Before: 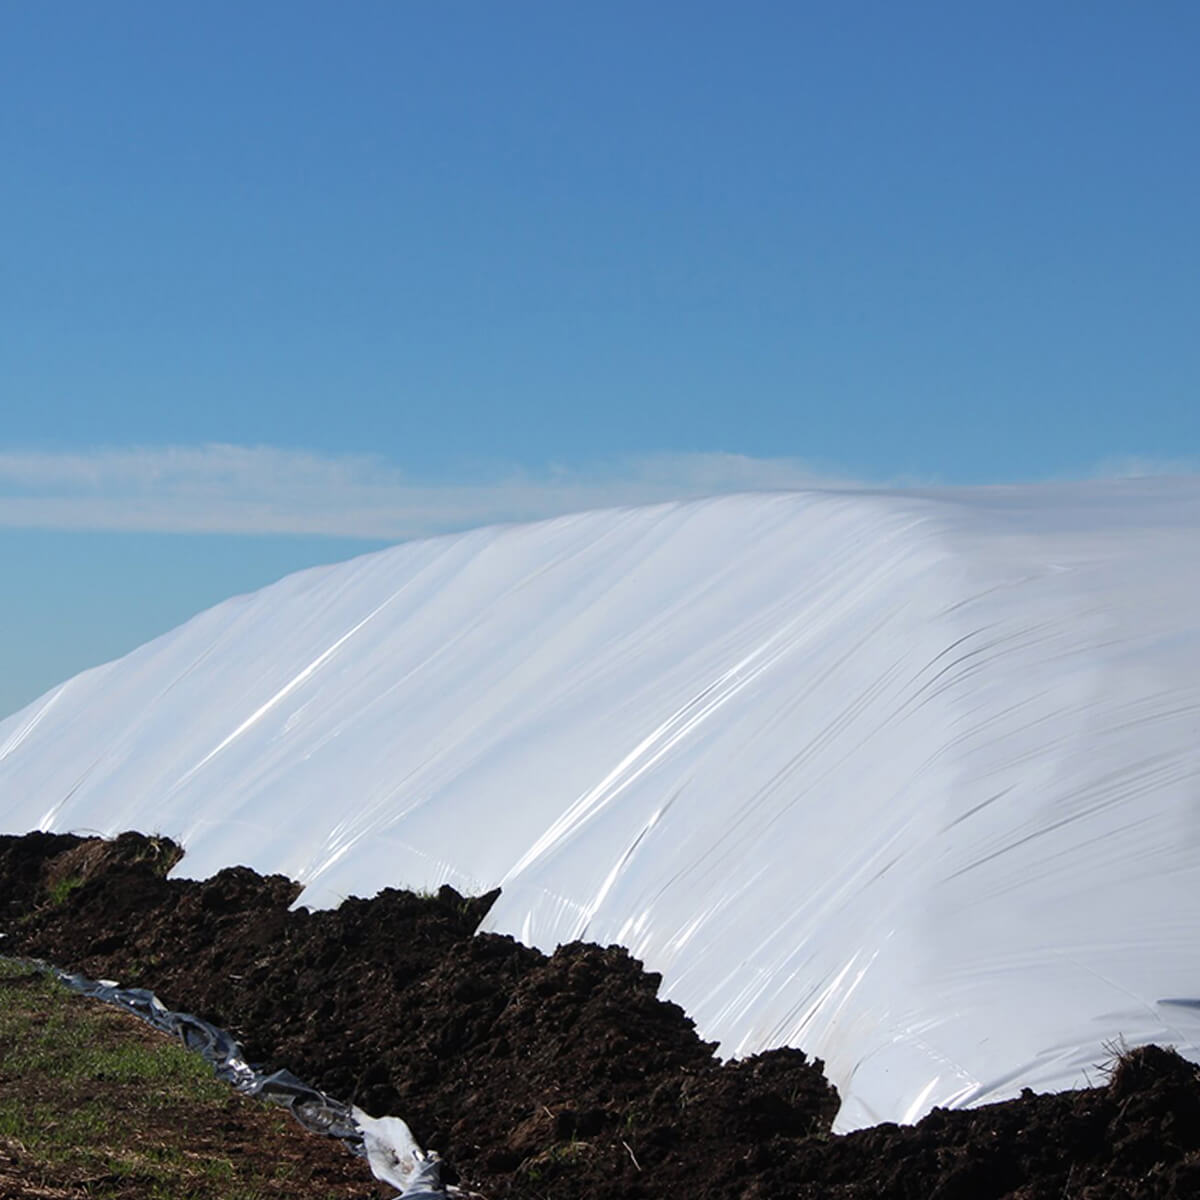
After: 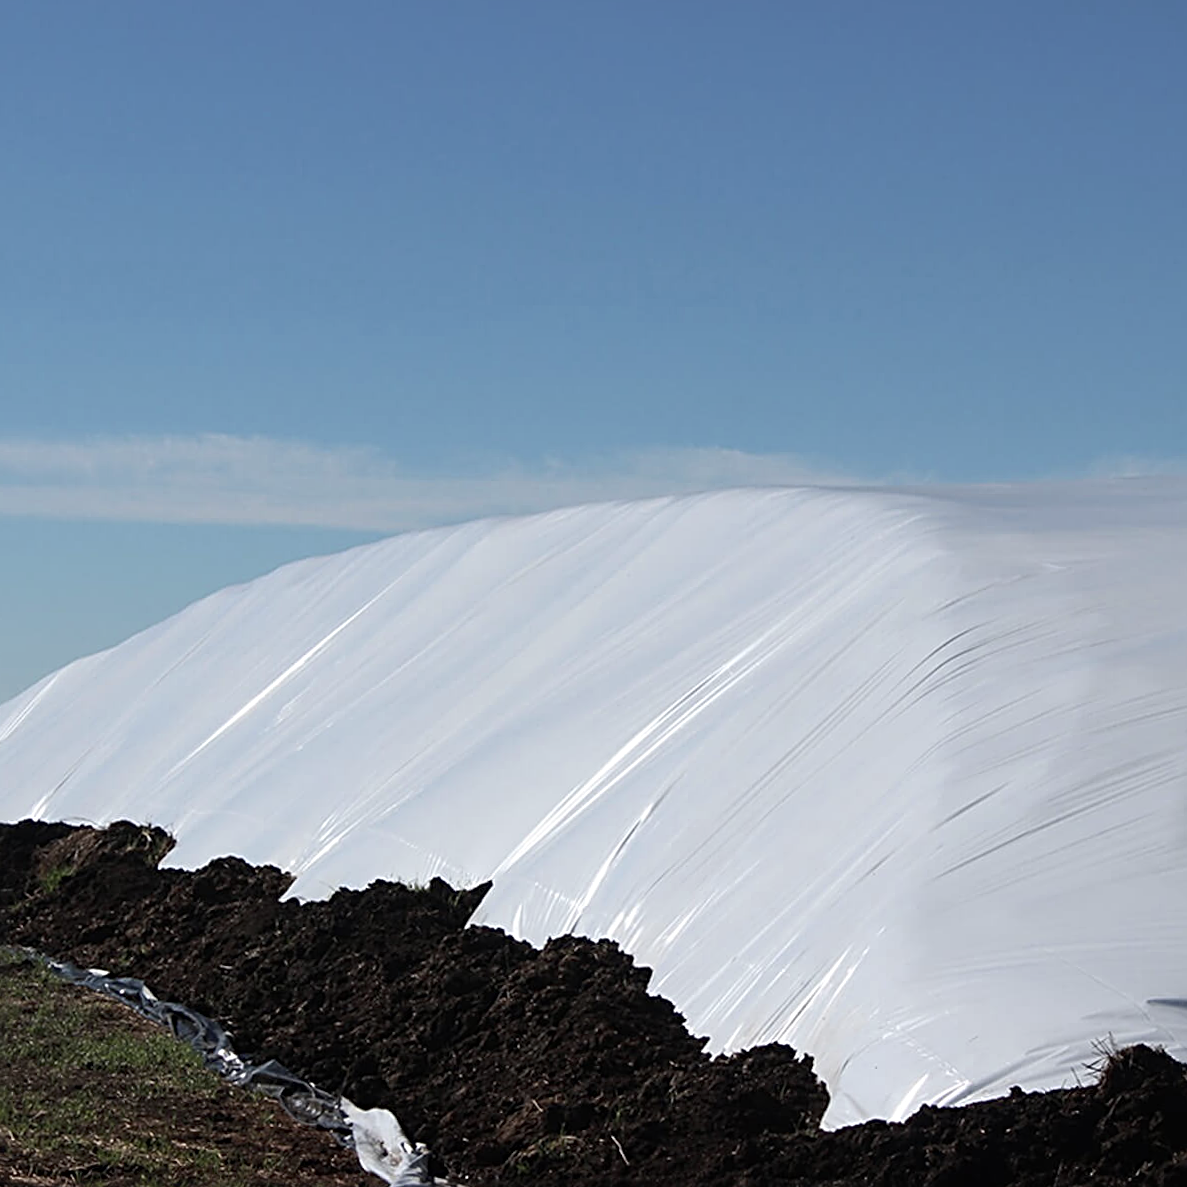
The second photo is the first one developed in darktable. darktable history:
crop and rotate: angle -0.584°
sharpen: radius 3.11
contrast brightness saturation: contrast 0.06, brightness -0.007, saturation -0.24
